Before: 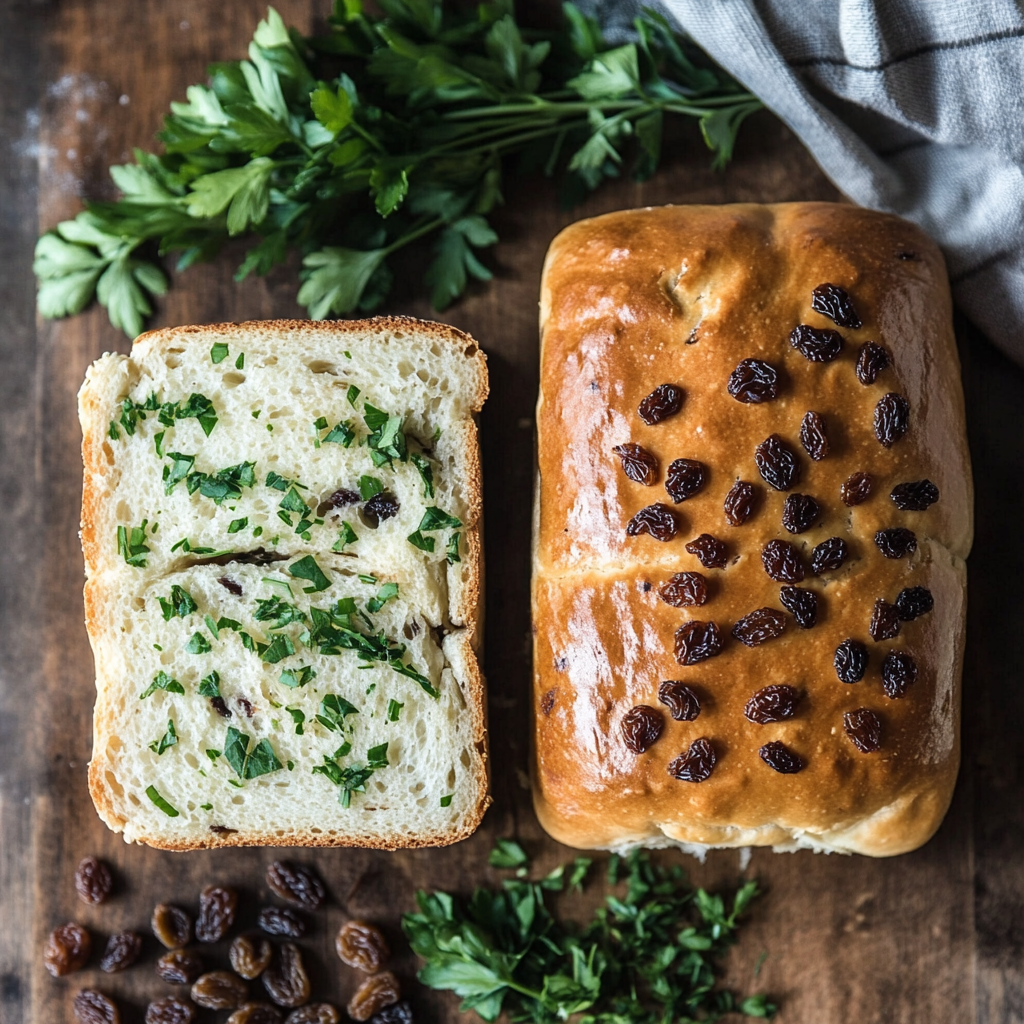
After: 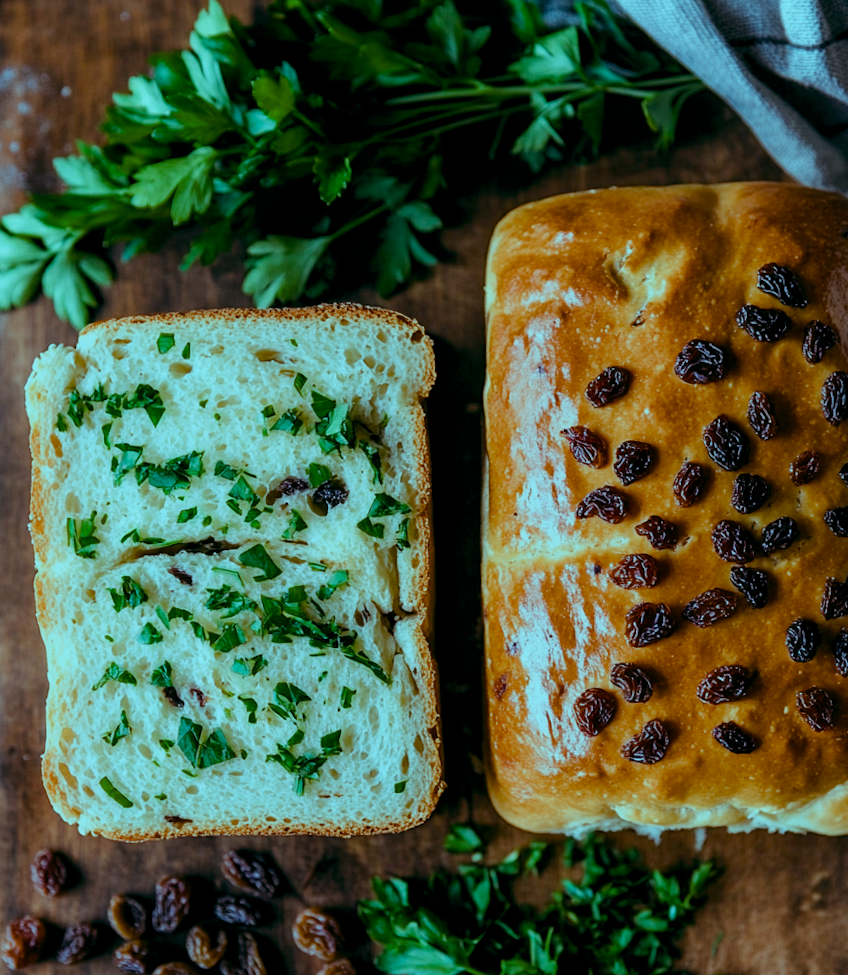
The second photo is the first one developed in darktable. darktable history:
color balance rgb: shadows lift › luminance -7.7%, shadows lift › chroma 2.13%, shadows lift › hue 165.27°, power › luminance -7.77%, power › chroma 1.34%, power › hue 330.55°, highlights gain › luminance -33.33%, highlights gain › chroma 5.68%, highlights gain › hue 217.2°, global offset › luminance -0.33%, global offset › chroma 0.11%, global offset › hue 165.27°, perceptual saturation grading › global saturation 27.72%, perceptual saturation grading › highlights -25%, perceptual saturation grading › mid-tones 25%, perceptual saturation grading › shadows 50%
crop and rotate: angle 1°, left 4.281%, top 0.642%, right 11.383%, bottom 2.486%
